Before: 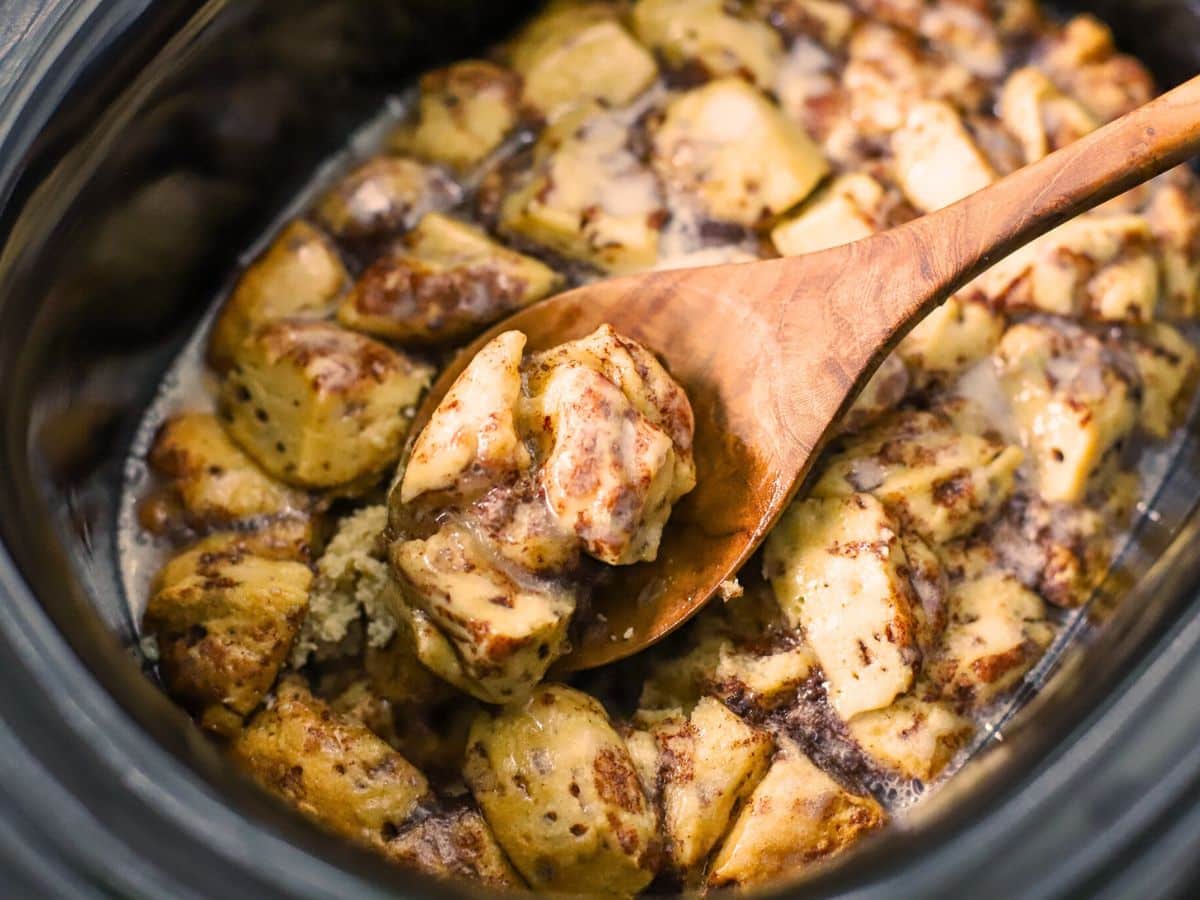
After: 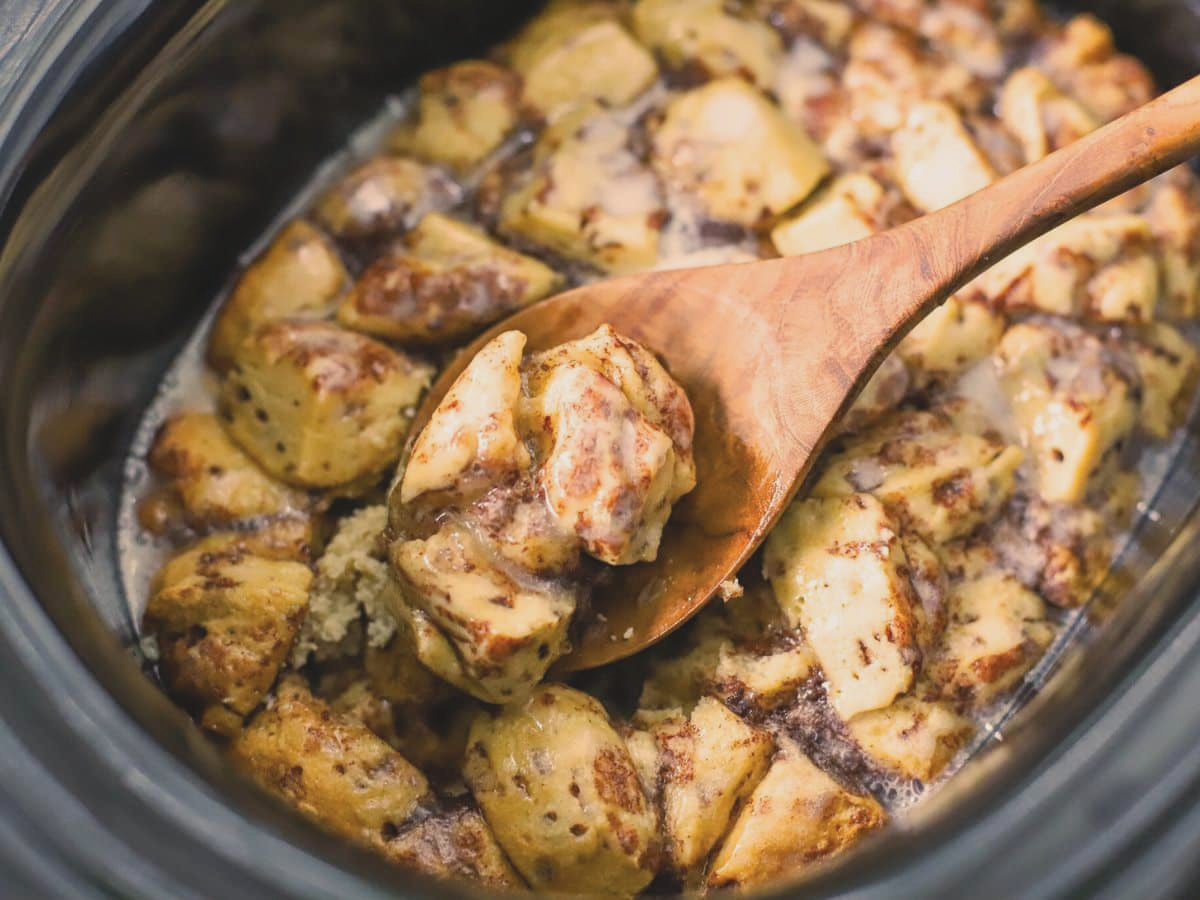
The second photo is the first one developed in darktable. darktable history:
contrast brightness saturation: contrast -0.15, brightness 0.05, saturation -0.12
tone equalizer: on, module defaults
